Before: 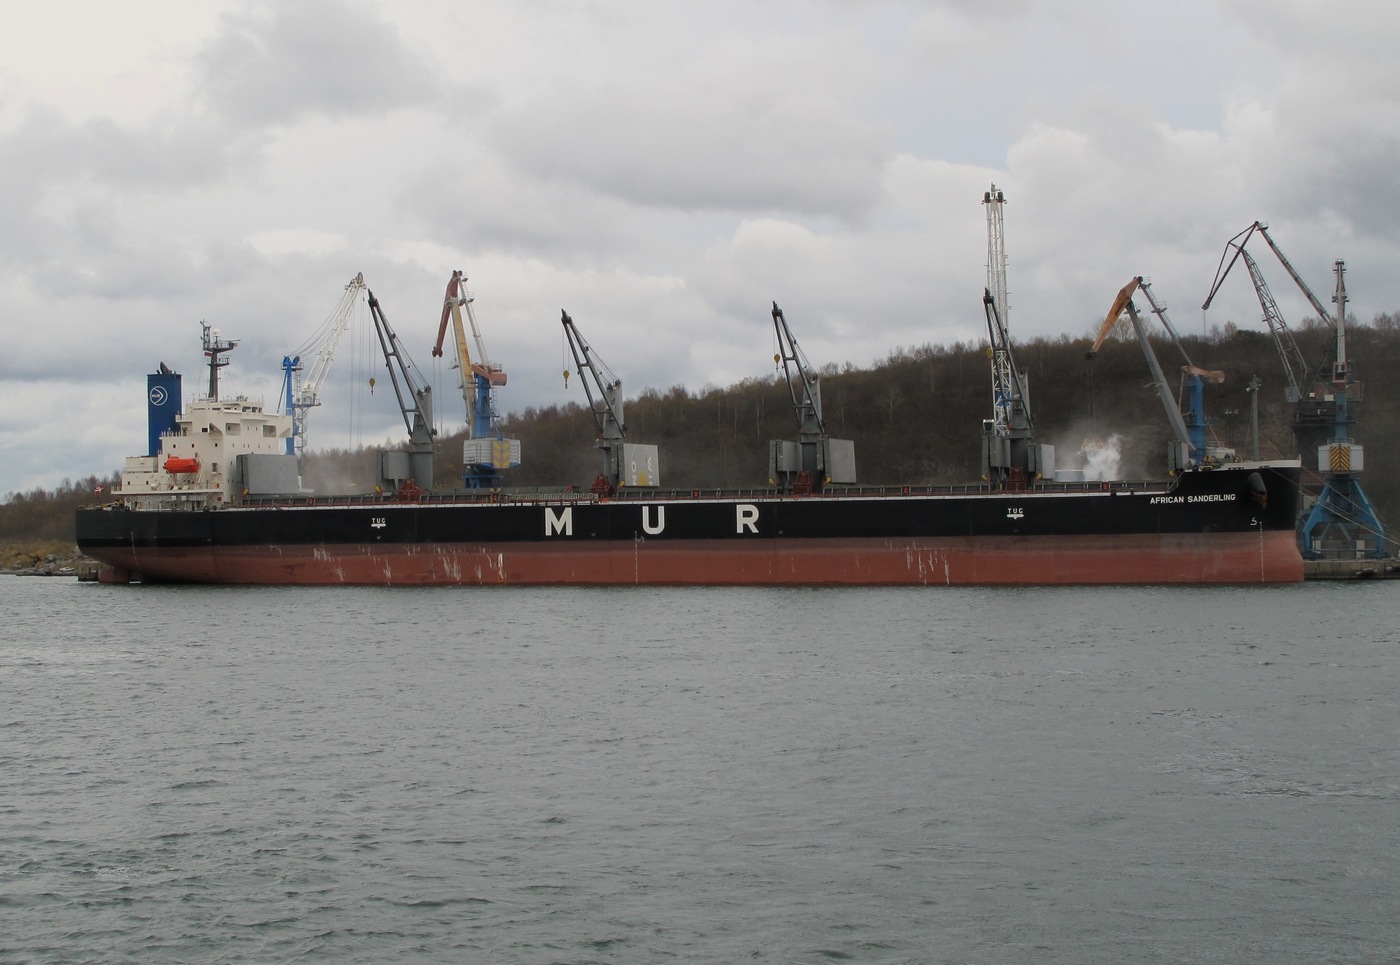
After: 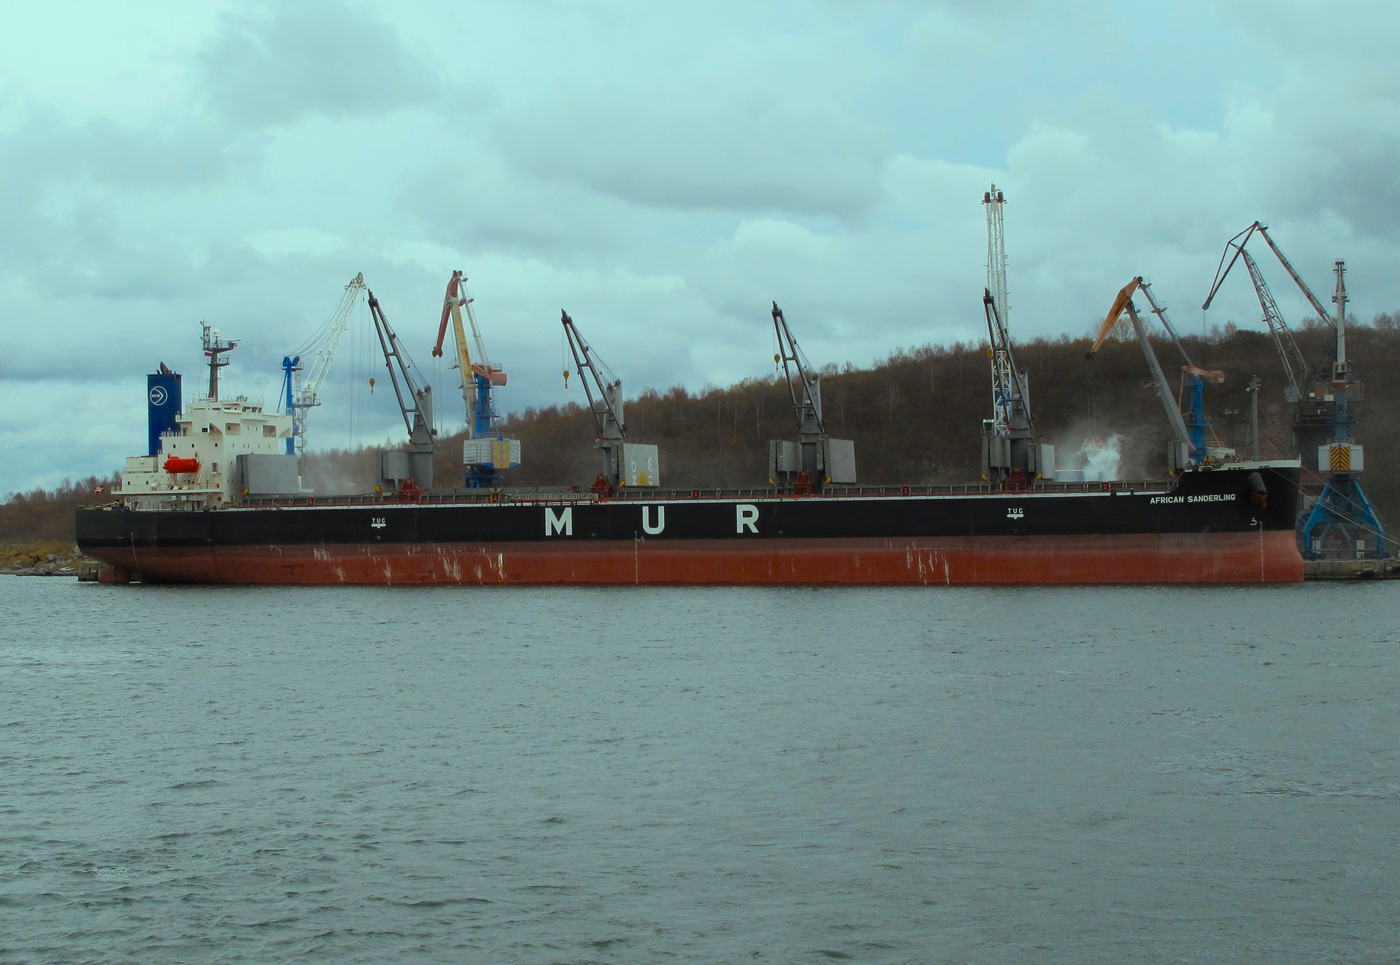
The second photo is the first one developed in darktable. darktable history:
color balance rgb: highlights gain › chroma 4.054%, highlights gain › hue 199.56°, perceptual saturation grading › global saturation 19.503%, global vibrance 16.181%, saturation formula JzAzBz (2021)
contrast equalizer: octaves 7, y [[0.526, 0.53, 0.532, 0.532, 0.53, 0.525], [0.5 ×6], [0.5 ×6], [0 ×6], [0 ×6]], mix -0.31
base curve: curves: ch0 [(0, 0) (0.989, 0.992)], preserve colors none
